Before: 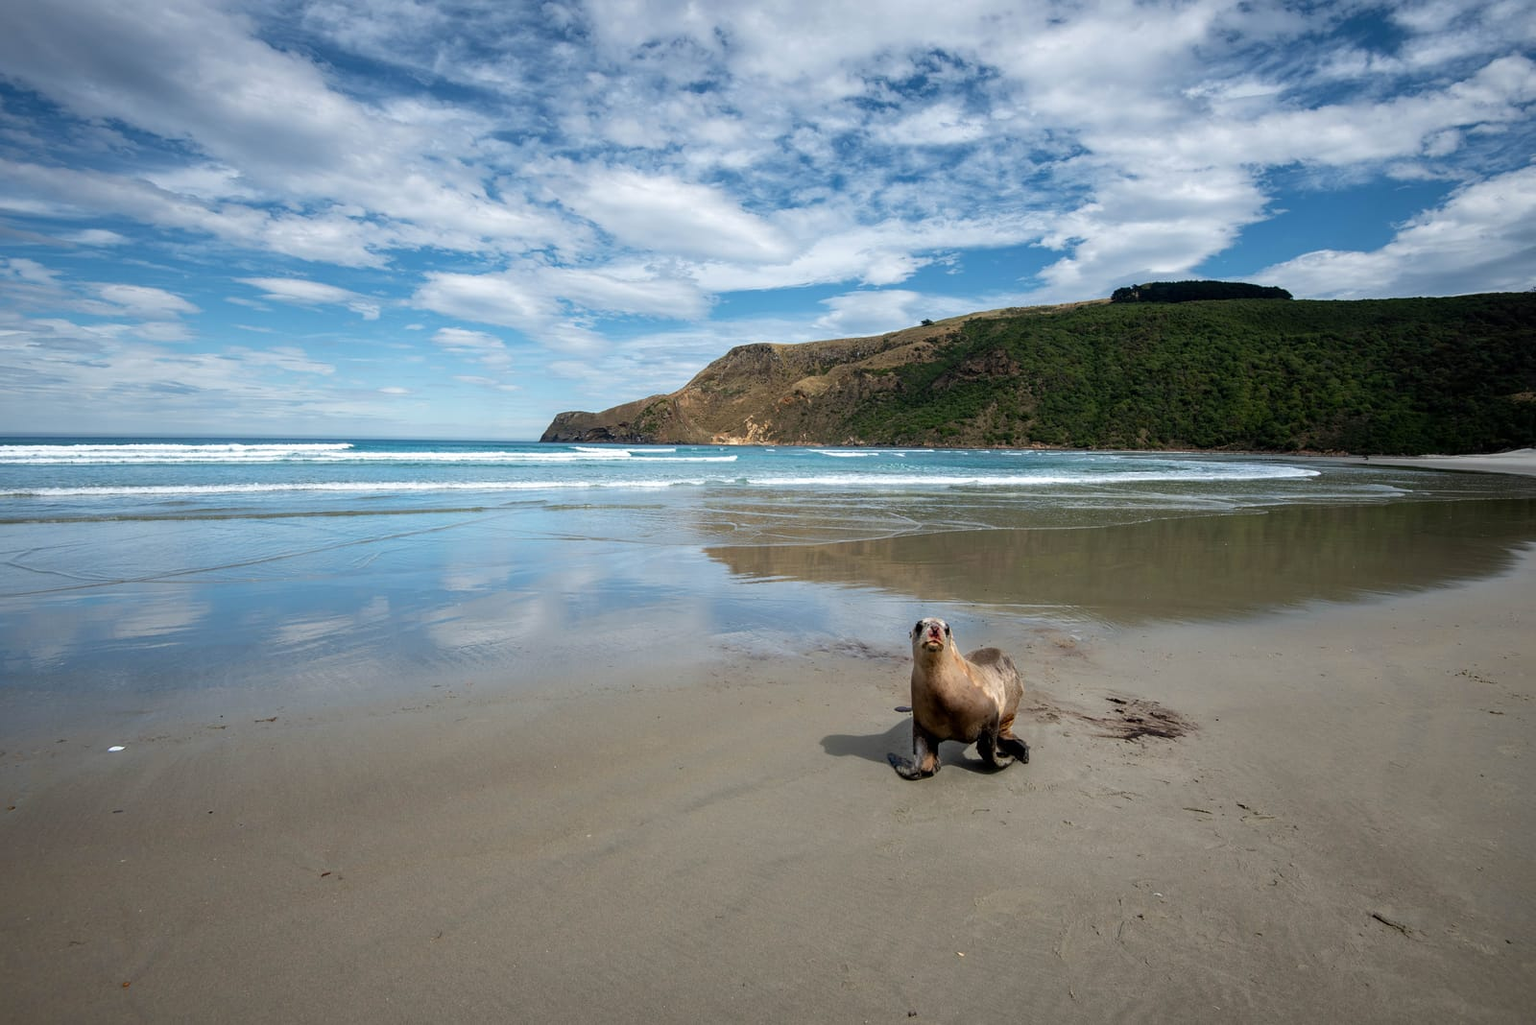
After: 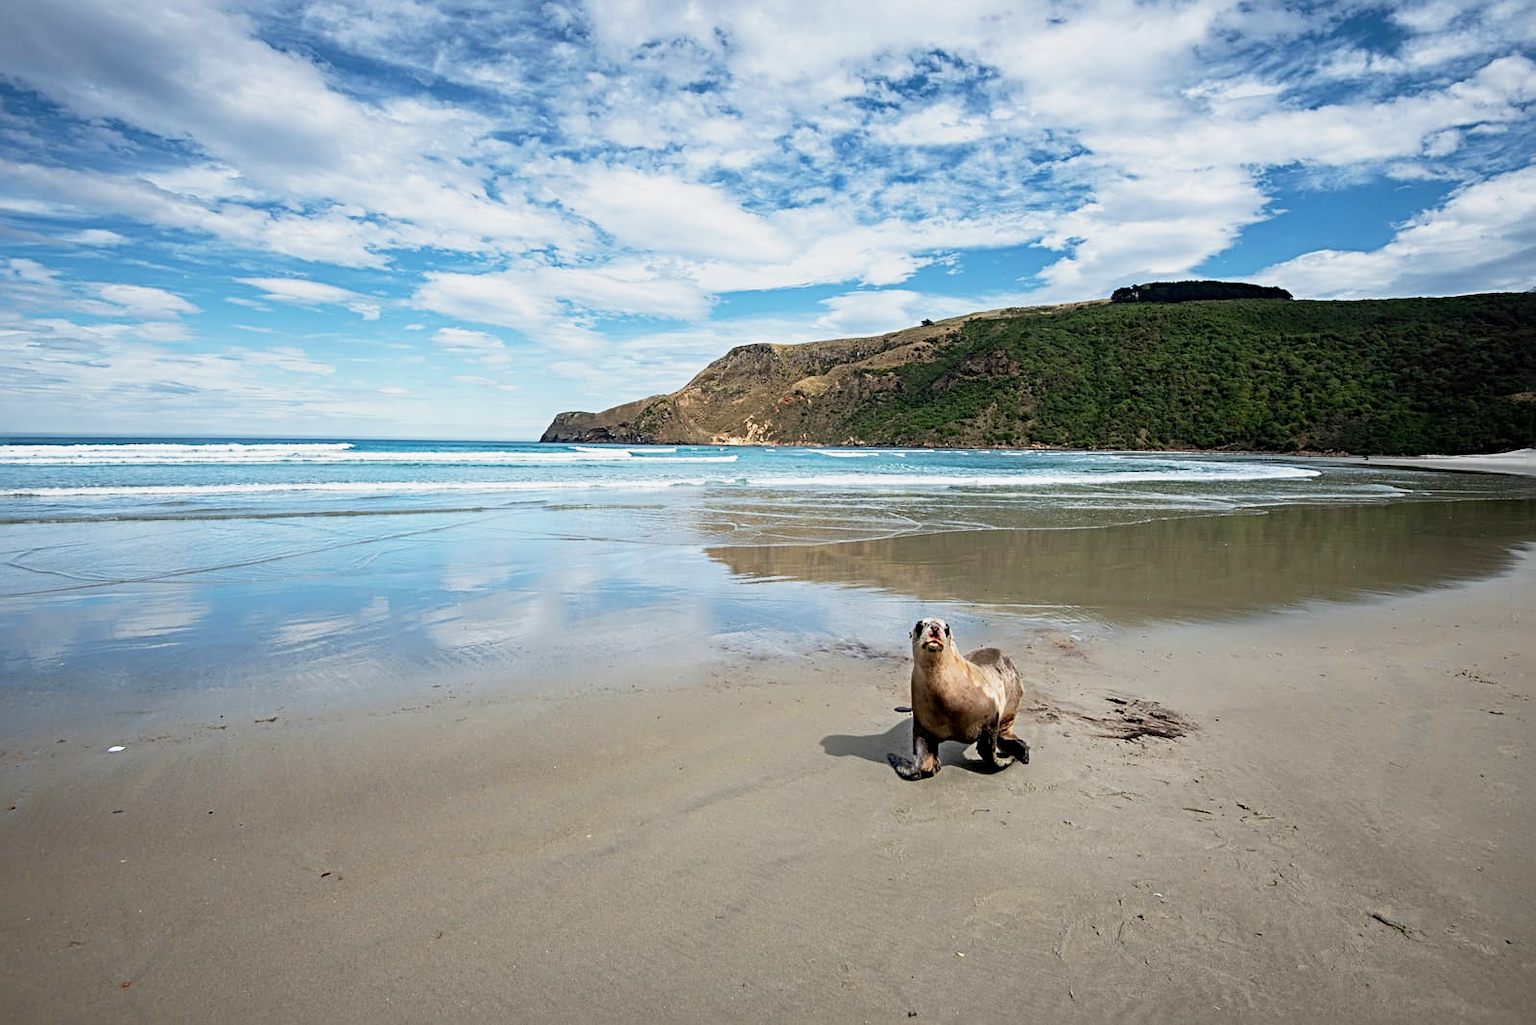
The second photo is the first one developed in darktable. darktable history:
base curve: curves: ch0 [(0, 0) (0.088, 0.125) (0.176, 0.251) (0.354, 0.501) (0.613, 0.749) (1, 0.877)], preserve colors none
sharpen: radius 4
